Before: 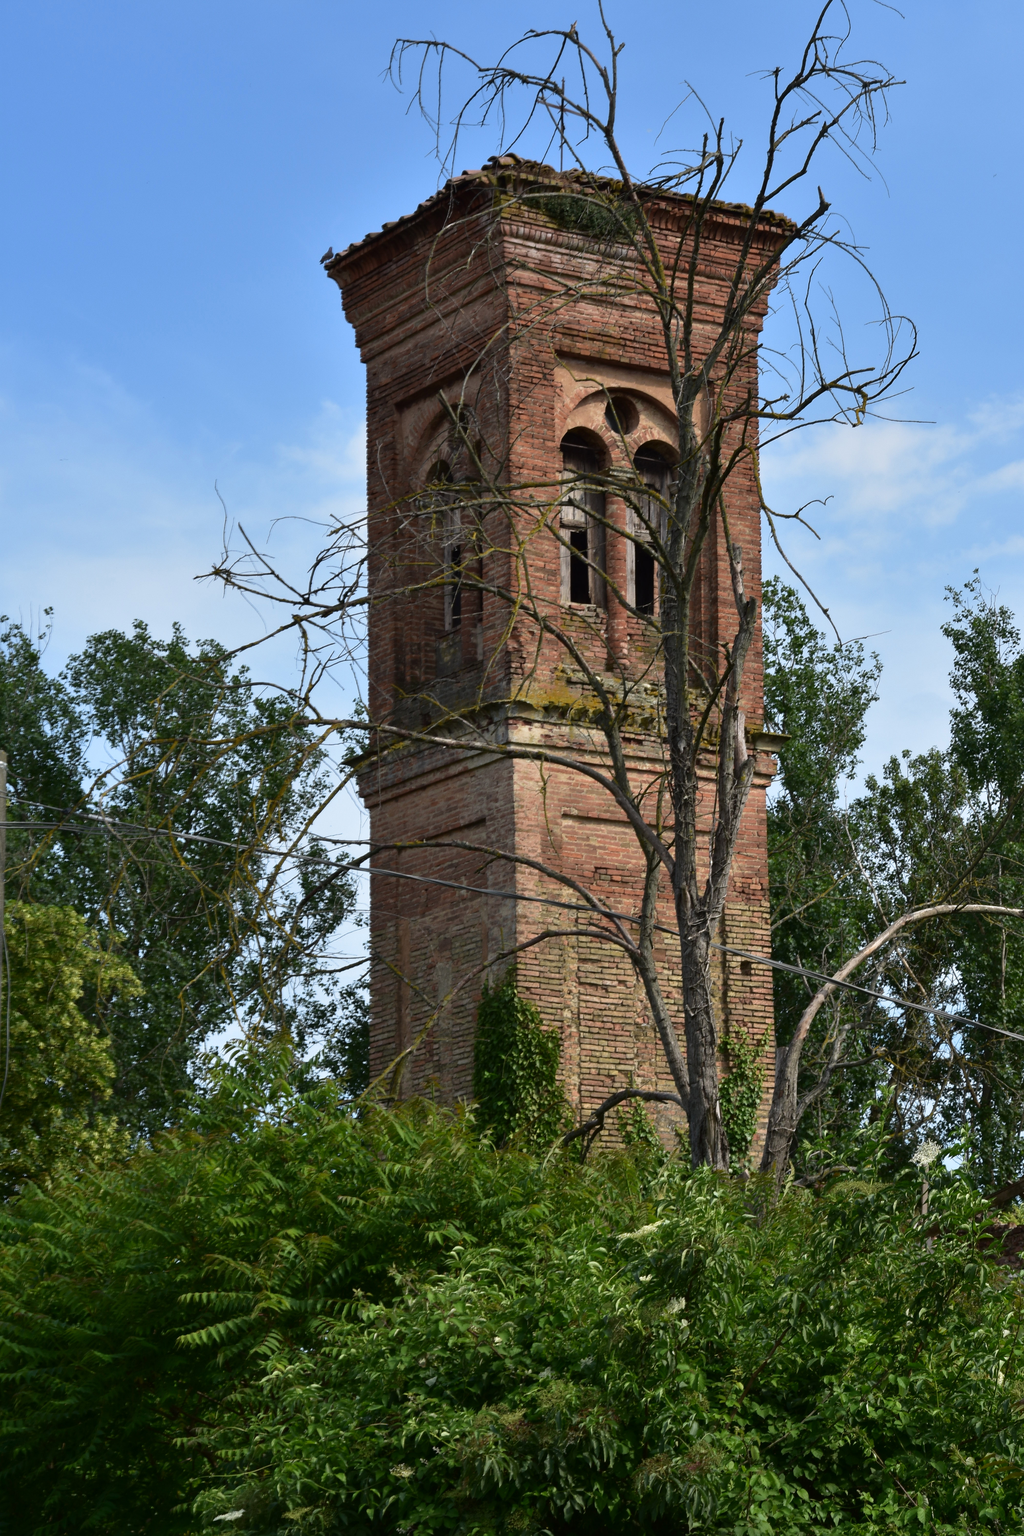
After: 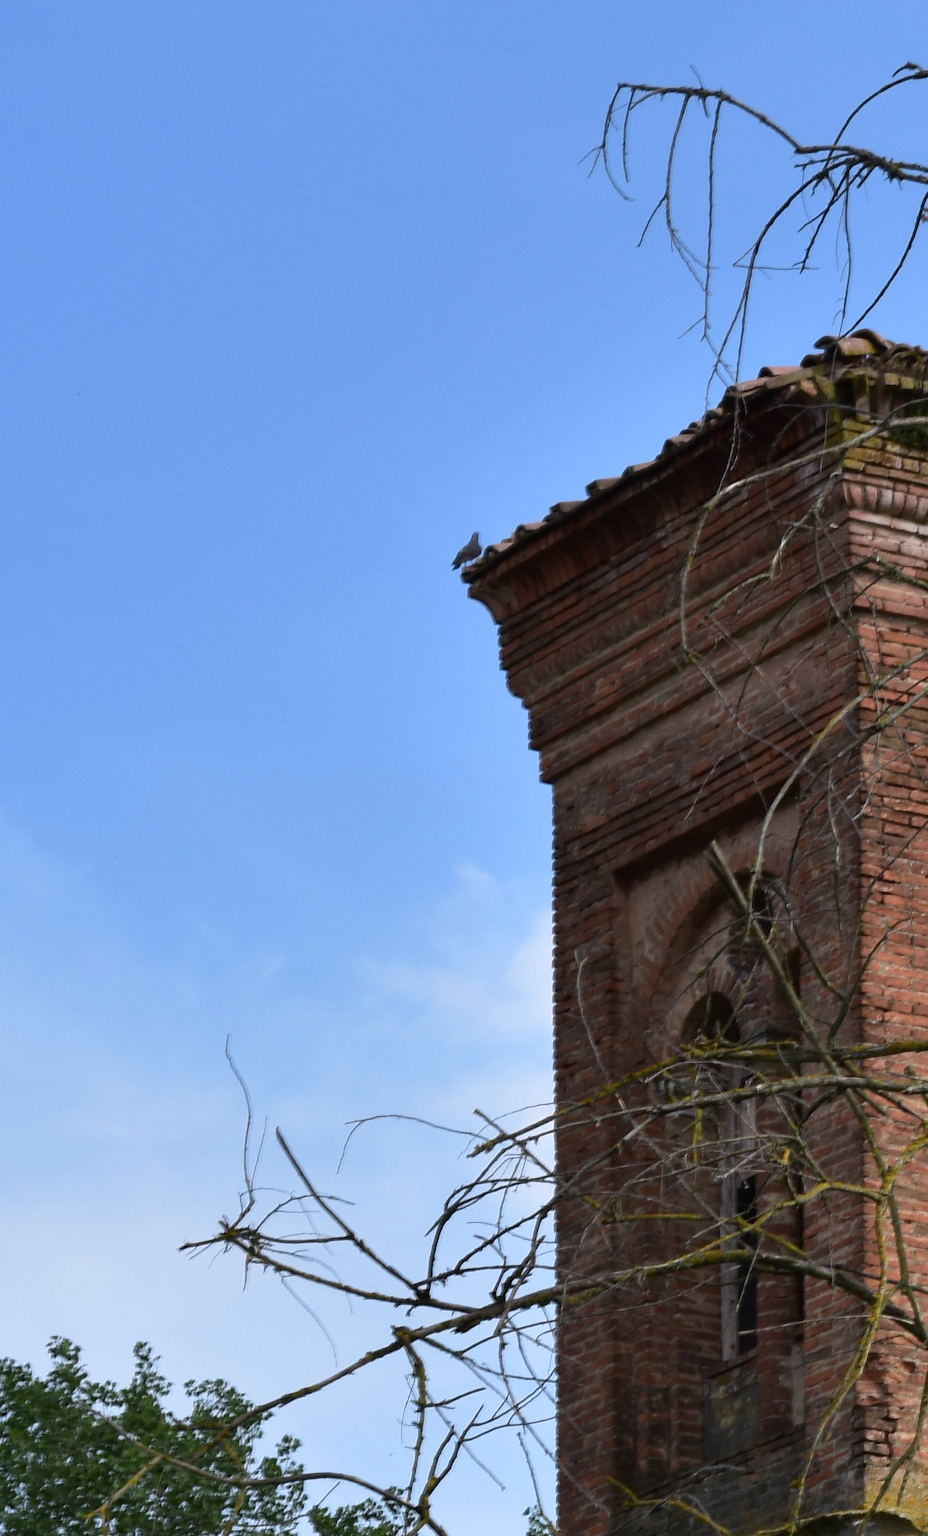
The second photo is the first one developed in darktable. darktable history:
crop and rotate: left 10.817%, top 0.062%, right 47.194%, bottom 53.626%
white balance: red 1.009, blue 1.027
